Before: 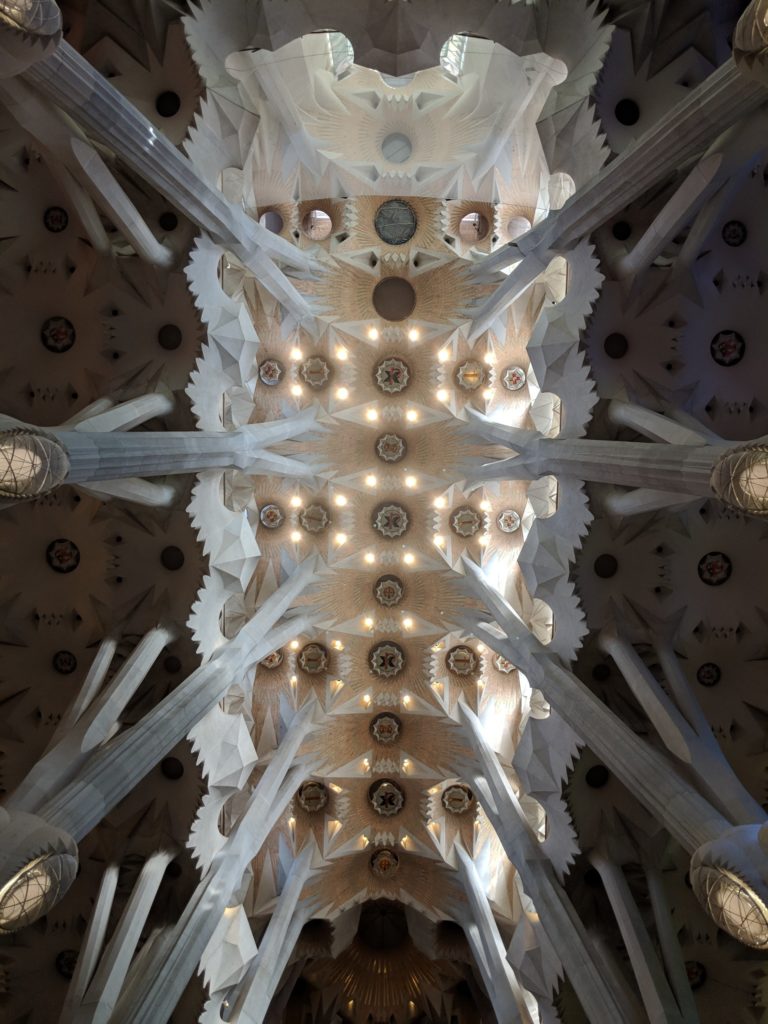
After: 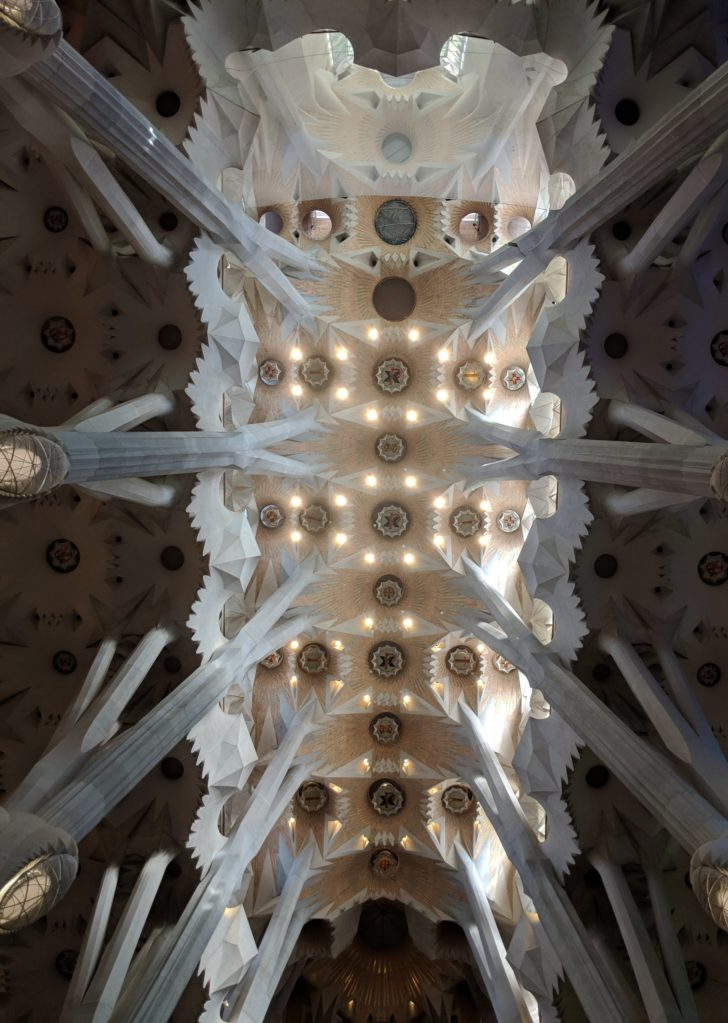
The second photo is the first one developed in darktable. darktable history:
crop and rotate: left 0%, right 5.096%
